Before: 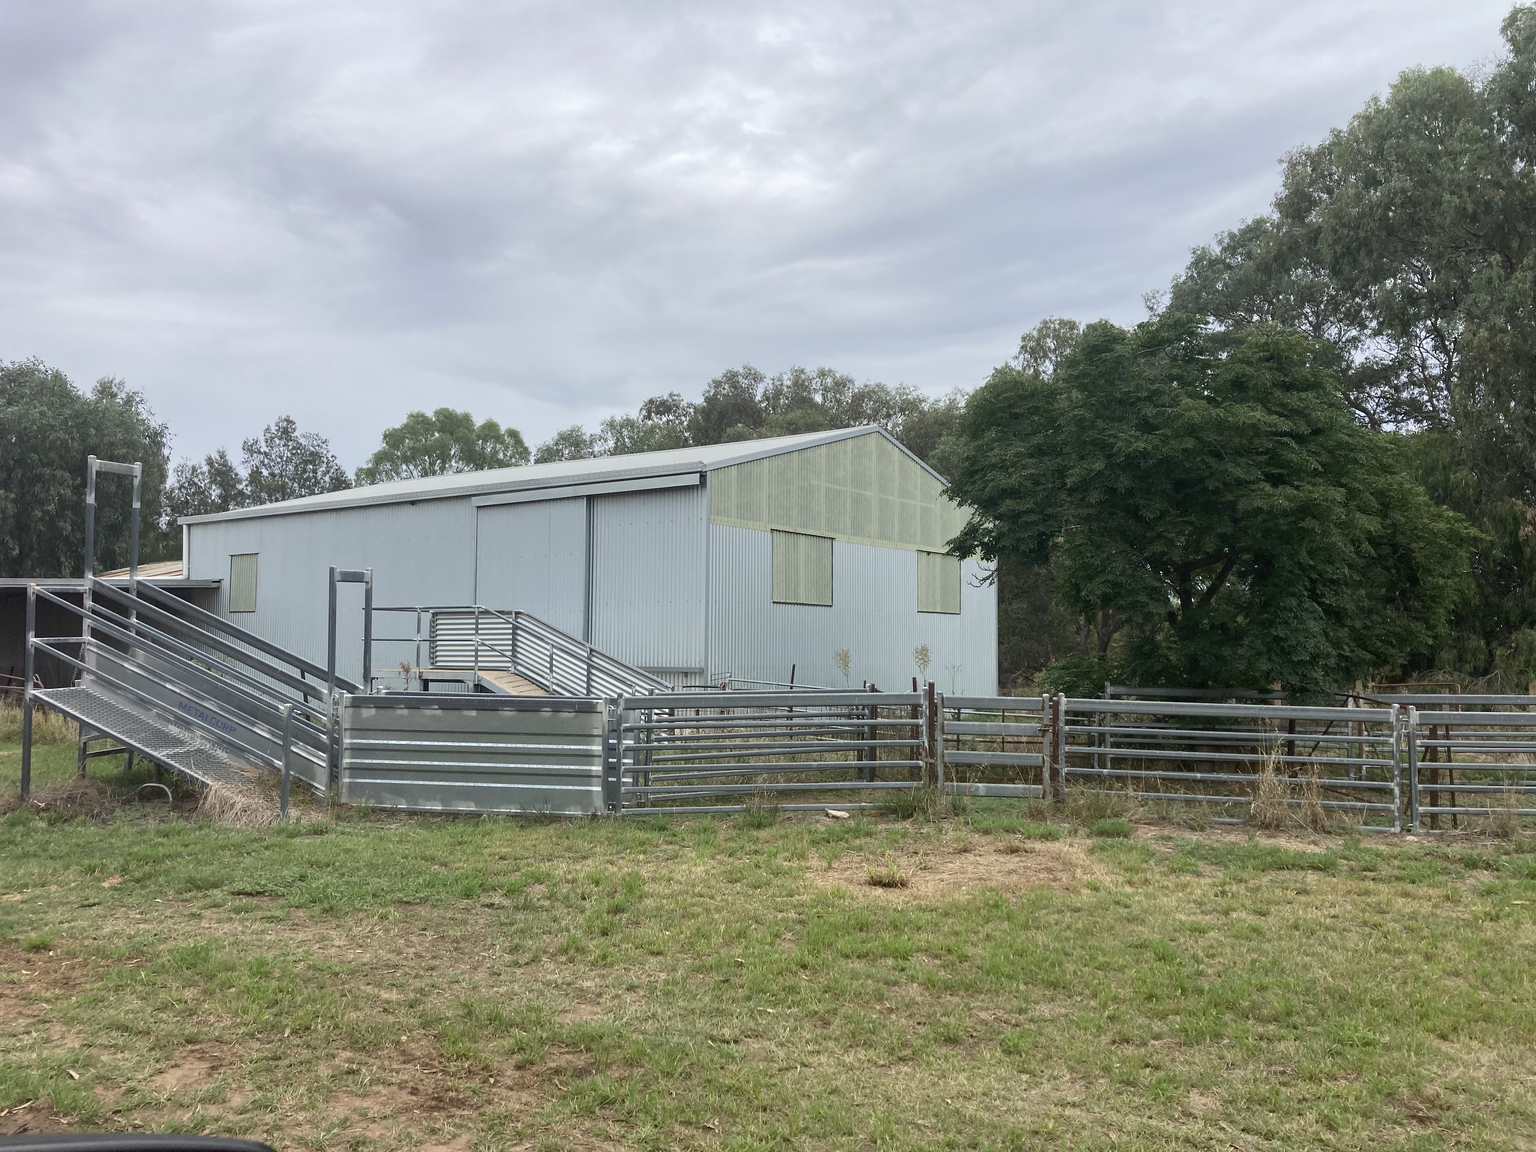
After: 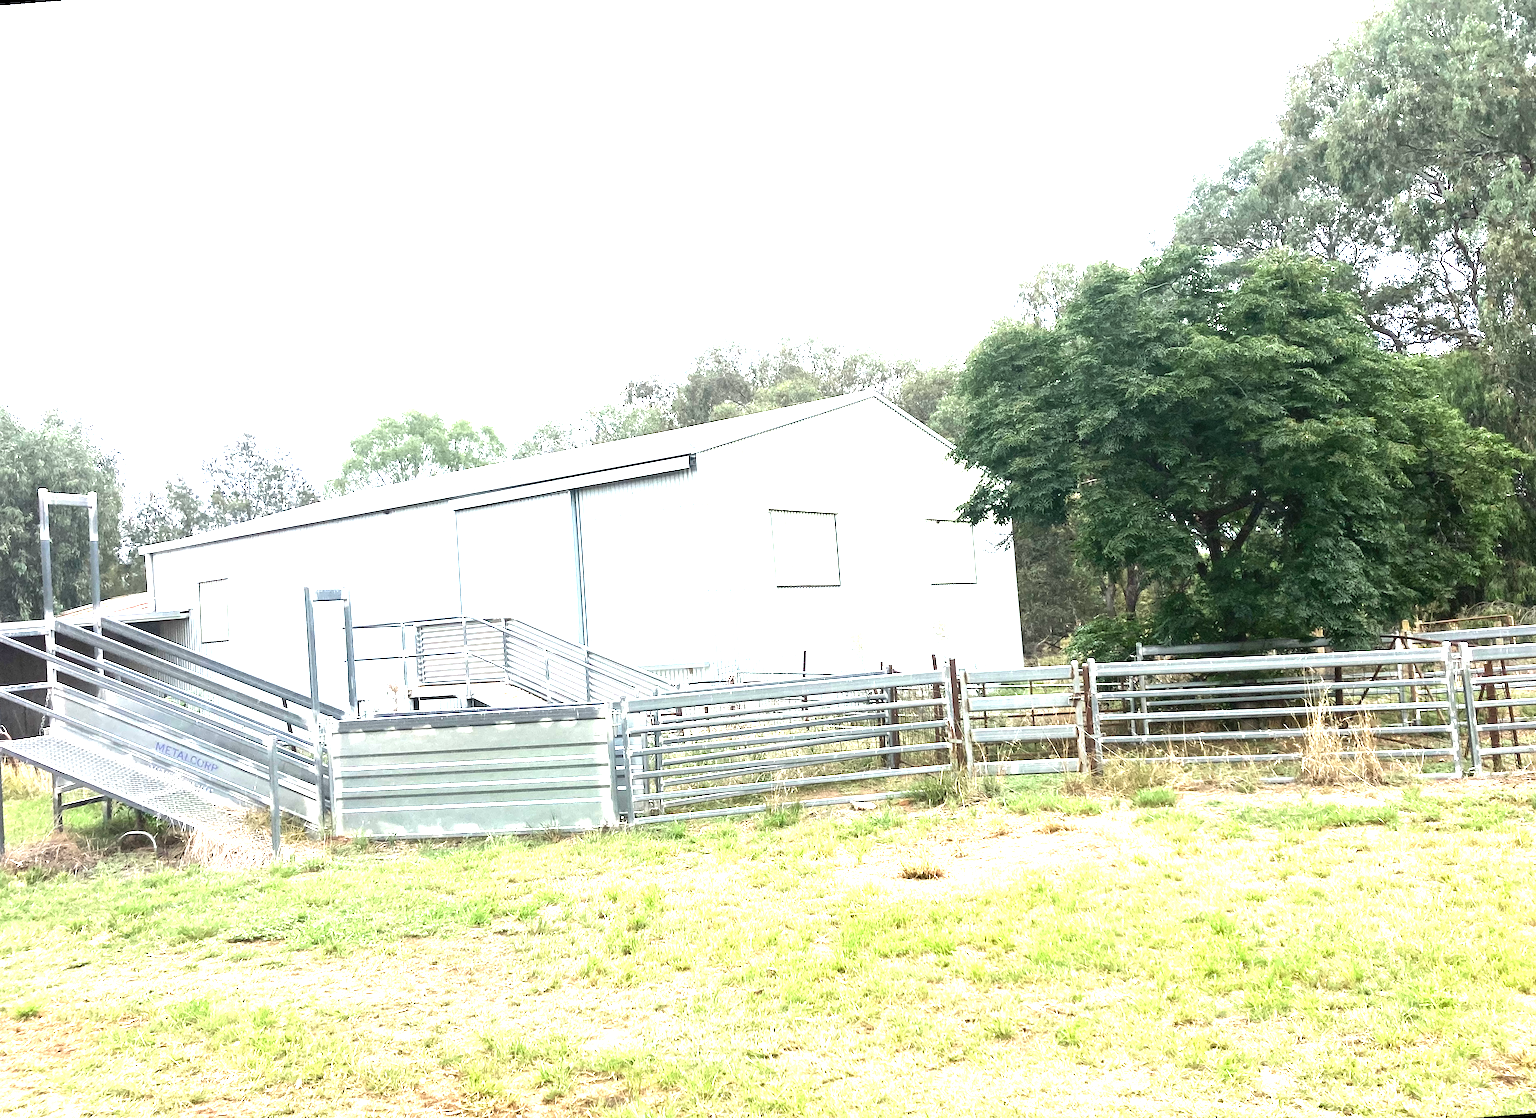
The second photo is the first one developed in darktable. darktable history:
rotate and perspective: rotation -4.57°, crop left 0.054, crop right 0.944, crop top 0.087, crop bottom 0.914
tone equalizer: -8 EV -0.75 EV, -7 EV -0.7 EV, -6 EV -0.6 EV, -5 EV -0.4 EV, -3 EV 0.4 EV, -2 EV 0.6 EV, -1 EV 0.7 EV, +0 EV 0.75 EV, edges refinement/feathering 500, mask exposure compensation -1.57 EV, preserve details no
exposure: black level correction 0, exposure 1.75 EV, compensate exposure bias true, compensate highlight preservation false
